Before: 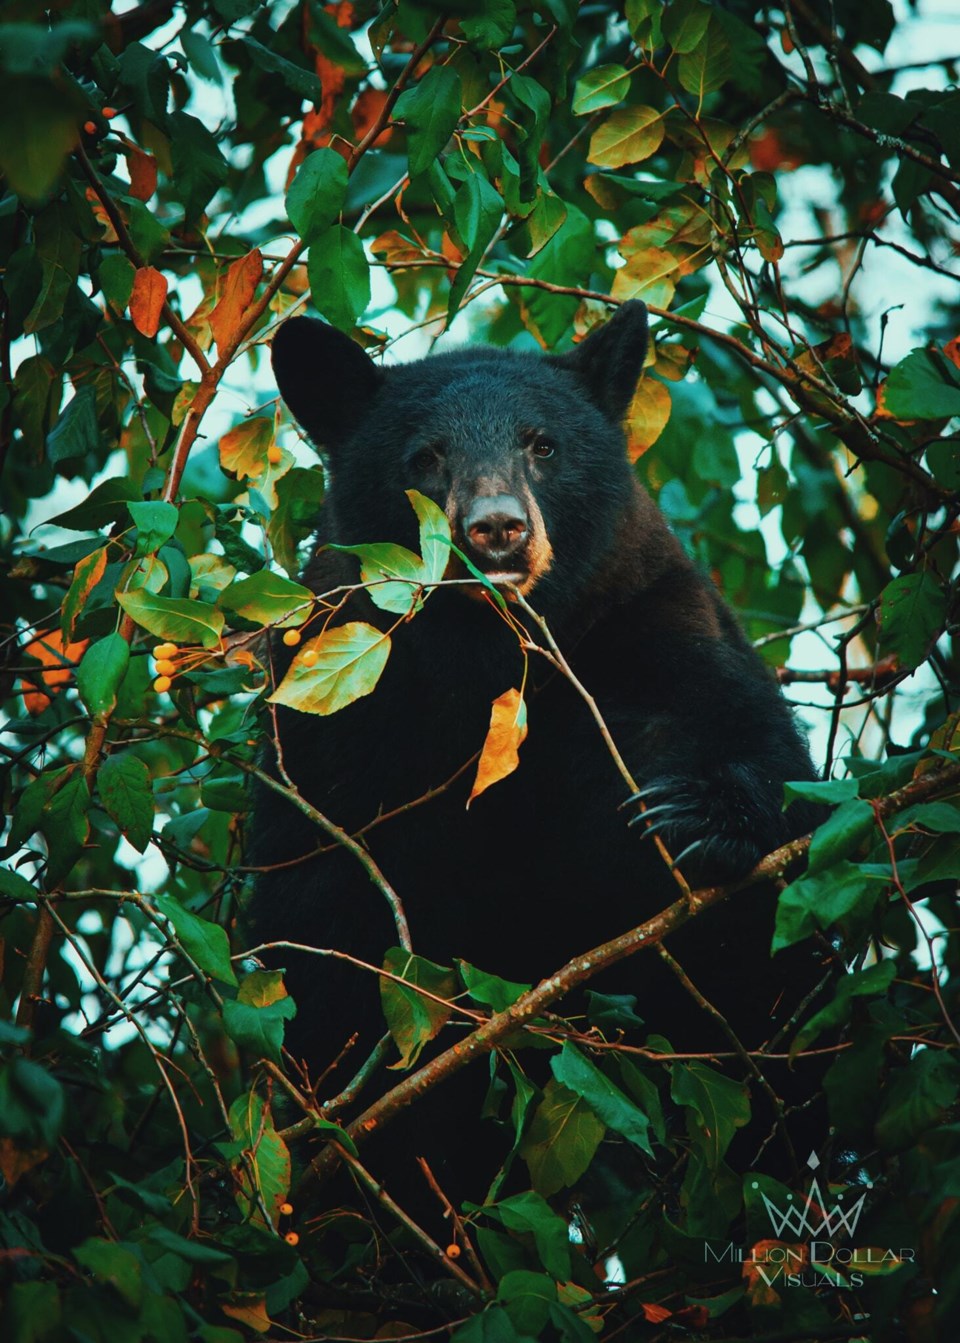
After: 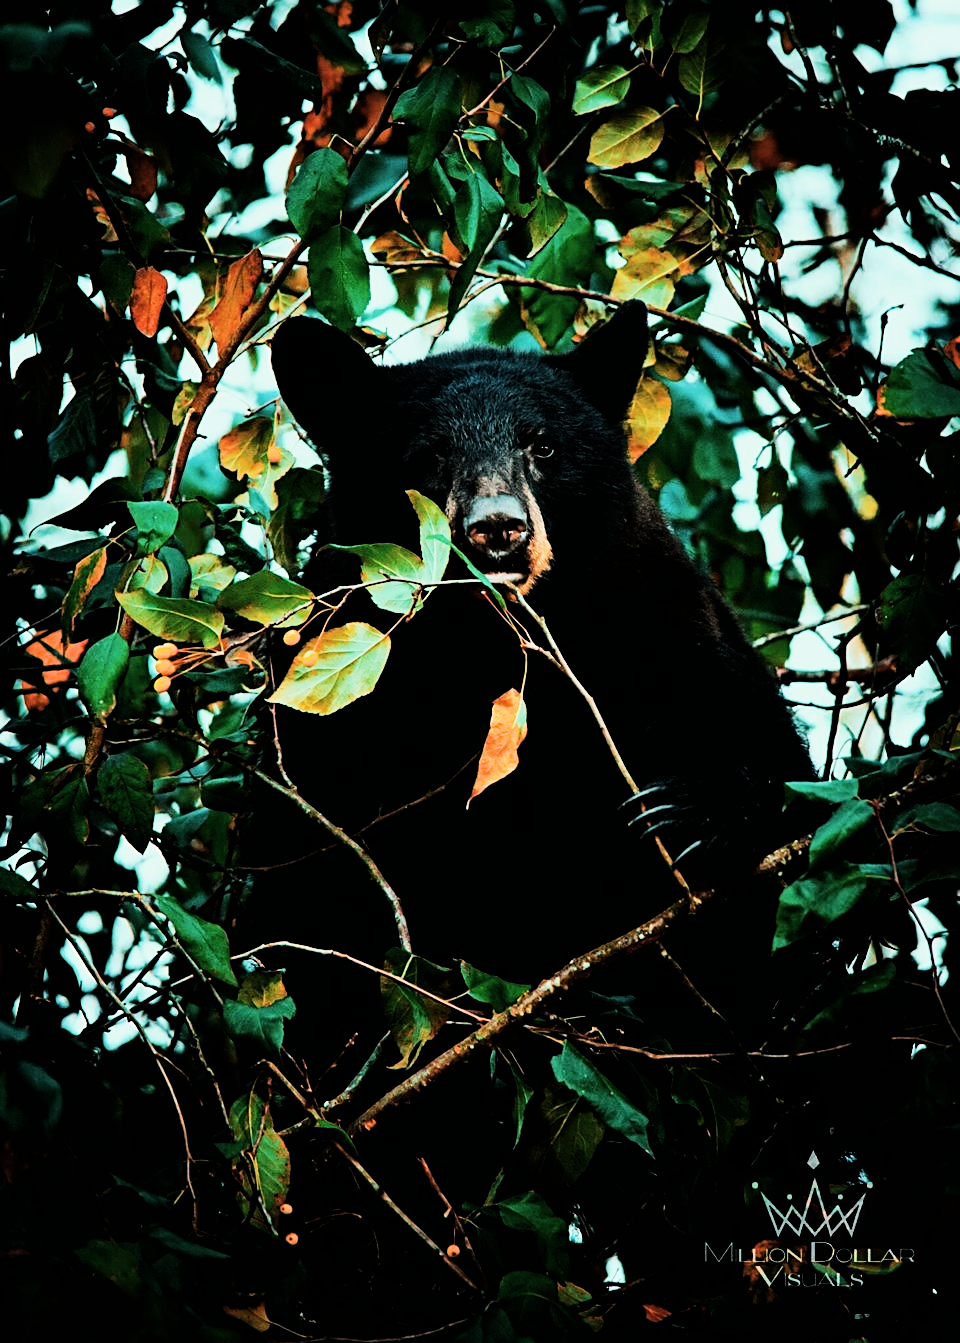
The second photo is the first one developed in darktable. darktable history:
tone equalizer: -8 EV -1.08 EV, -7 EV -1.01 EV, -6 EV -0.867 EV, -5 EV -0.578 EV, -3 EV 0.578 EV, -2 EV 0.867 EV, -1 EV 1.01 EV, +0 EV 1.08 EV, edges refinement/feathering 500, mask exposure compensation -1.57 EV, preserve details no
sharpen: on, module defaults
filmic rgb: black relative exposure -5 EV, hardness 2.88, contrast 1.3
